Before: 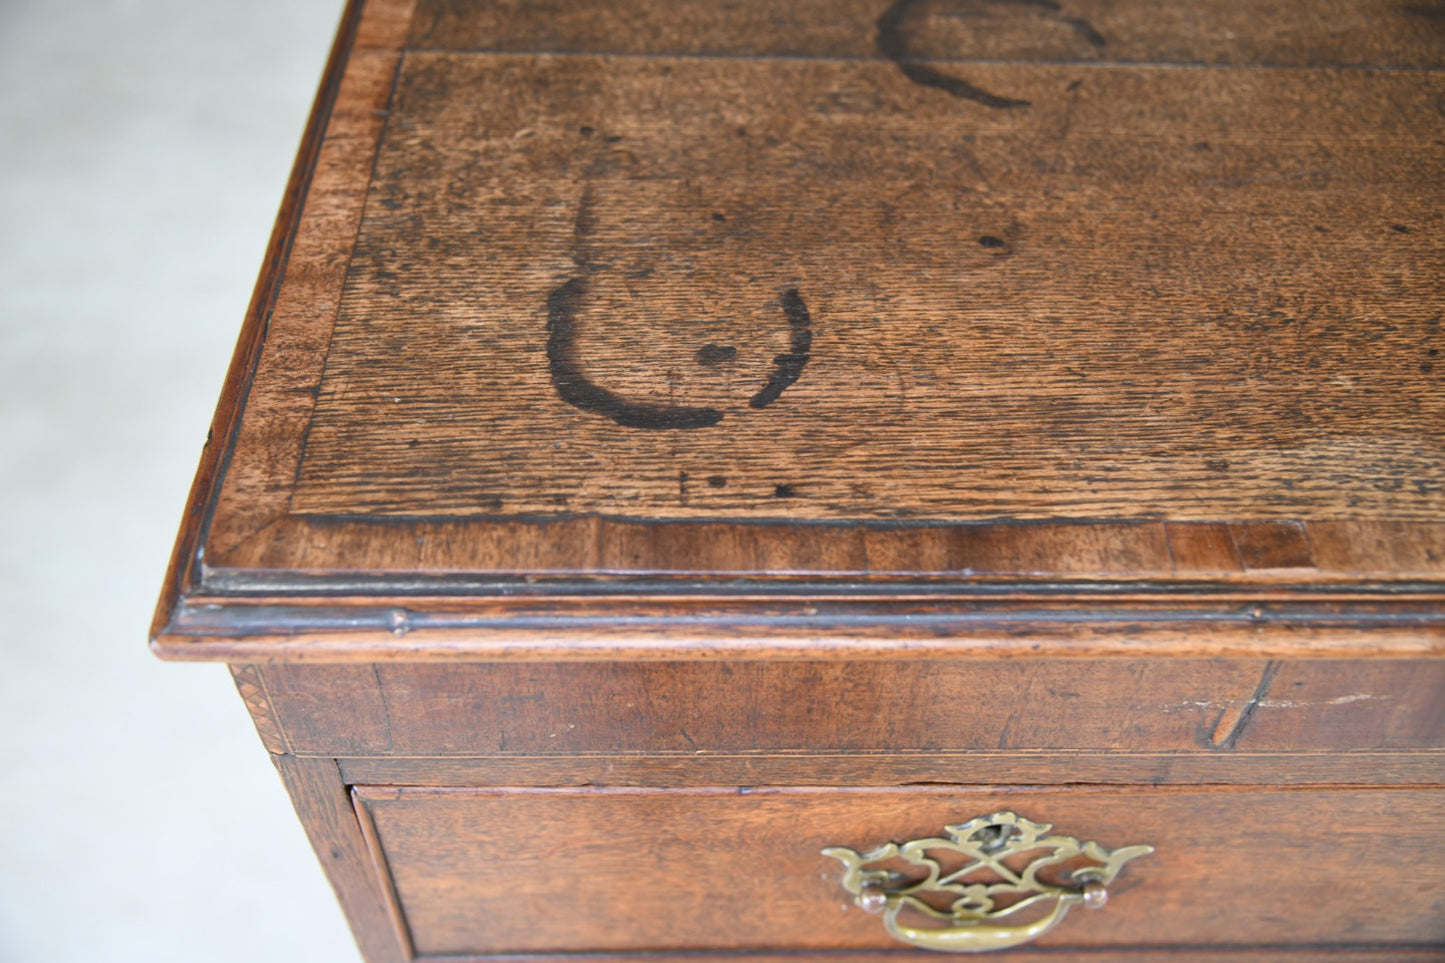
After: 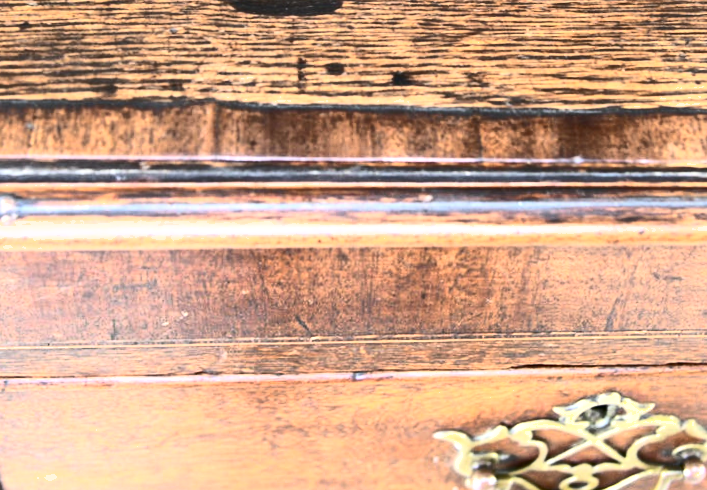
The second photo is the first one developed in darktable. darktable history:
tone equalizer: -8 EV -1.08 EV, -7 EV -1.01 EV, -6 EV -0.867 EV, -5 EV -0.578 EV, -3 EV 0.578 EV, -2 EV 0.867 EV, -1 EV 1.01 EV, +0 EV 1.08 EV, edges refinement/feathering 500, mask exposure compensation -1.57 EV, preserve details no
rotate and perspective: rotation 0.679°, lens shift (horizontal) 0.136, crop left 0.009, crop right 0.991, crop top 0.078, crop bottom 0.95
contrast brightness saturation: contrast 0.39, brightness 0.1
shadows and highlights: on, module defaults
crop: left 29.672%, top 41.786%, right 20.851%, bottom 3.487%
